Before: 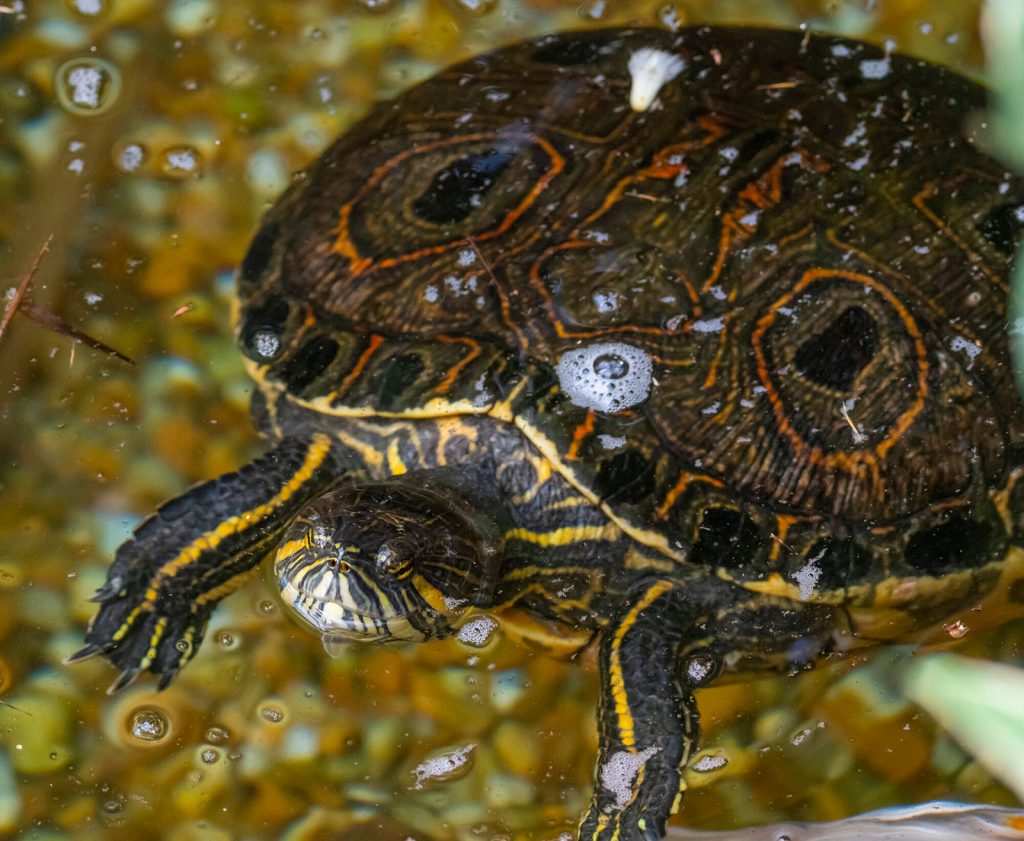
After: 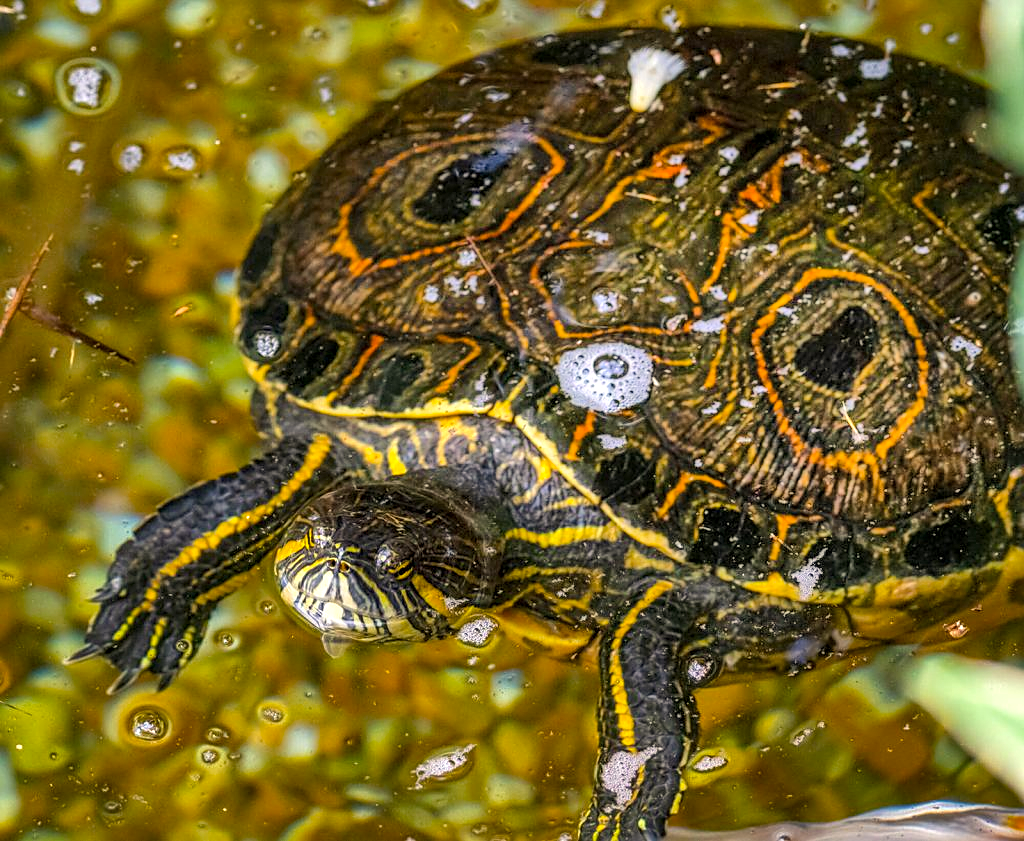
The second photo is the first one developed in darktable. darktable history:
sharpen: on, module defaults
shadows and highlights: radius 123.98, shadows 100, white point adjustment -3, highlights -100, highlights color adjustment 89.84%, soften with gaussian
local contrast: on, module defaults
white balance: red 0.984, blue 1.059
color correction: highlights a* 1.39, highlights b* 17.83
color balance rgb: perceptual saturation grading › global saturation 30%
exposure: exposure 0.4 EV, compensate highlight preservation false
contrast brightness saturation: saturation -0.05
